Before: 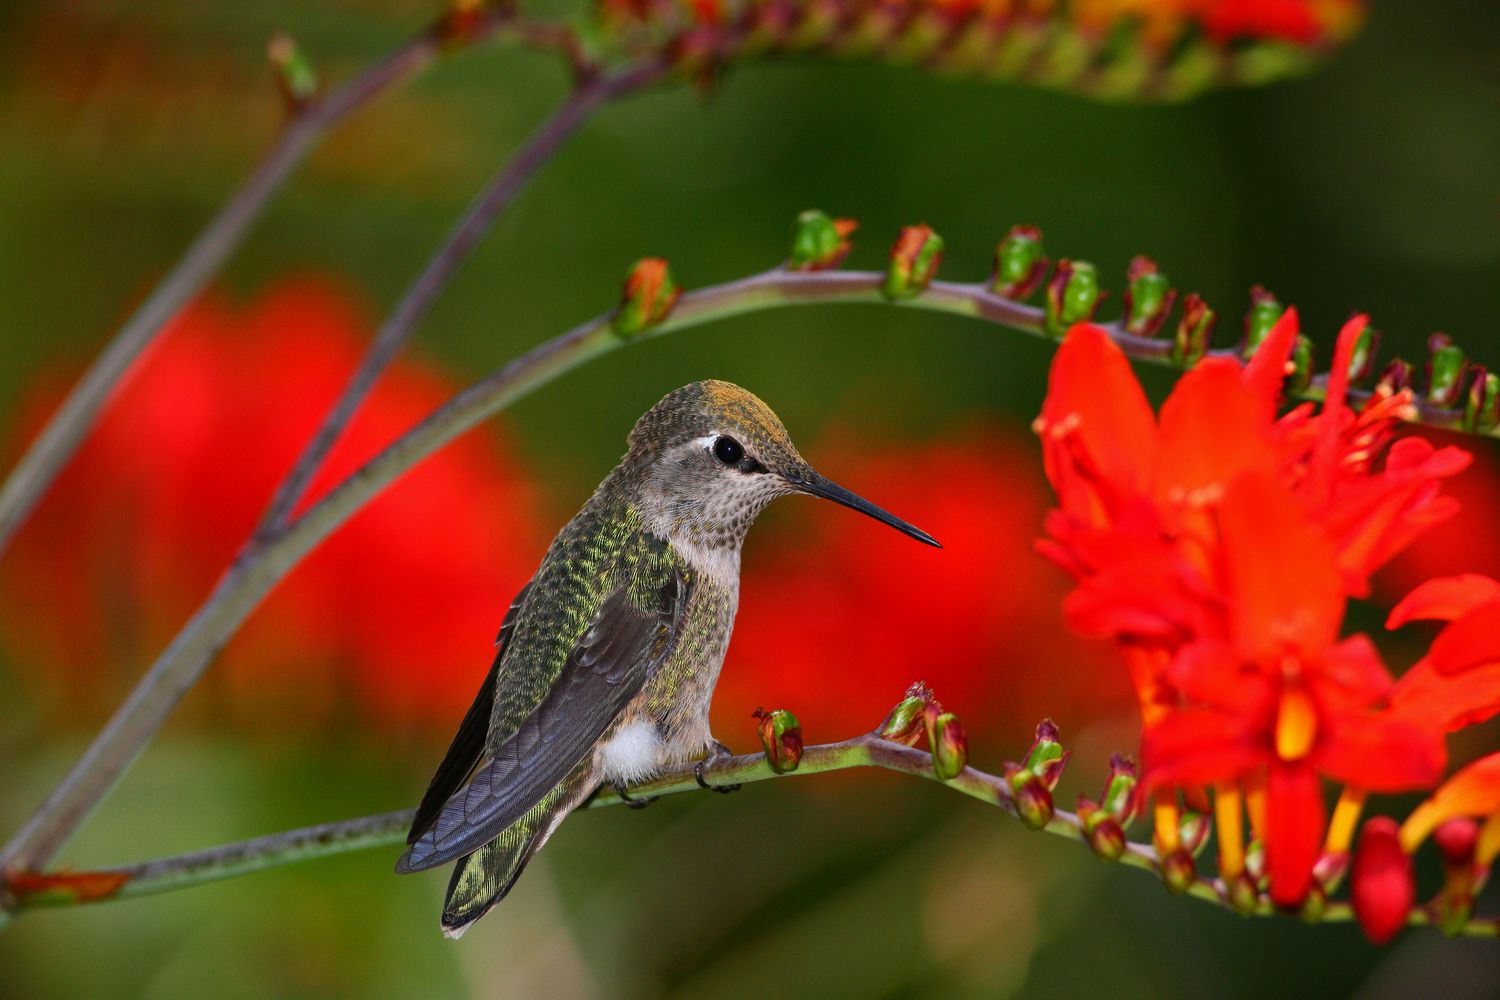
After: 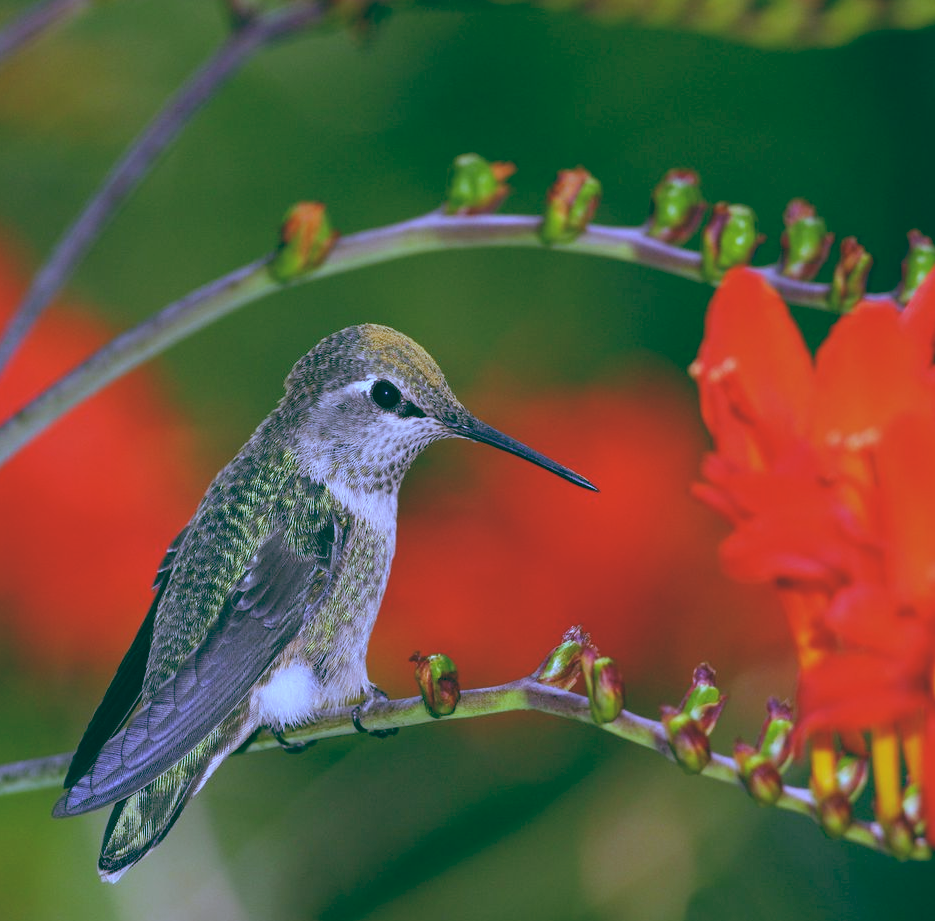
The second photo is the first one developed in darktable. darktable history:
white balance: red 0.766, blue 1.537
contrast brightness saturation: brightness 0.13
crop and rotate: left 22.918%, top 5.629%, right 14.711%, bottom 2.247%
rgb levels: mode RGB, independent channels, levels [[0, 0.474, 1], [0, 0.5, 1], [0, 0.5, 1]]
color balance: lift [1.005, 0.99, 1.007, 1.01], gamma [1, 1.034, 1.032, 0.966], gain [0.873, 1.055, 1.067, 0.933]
